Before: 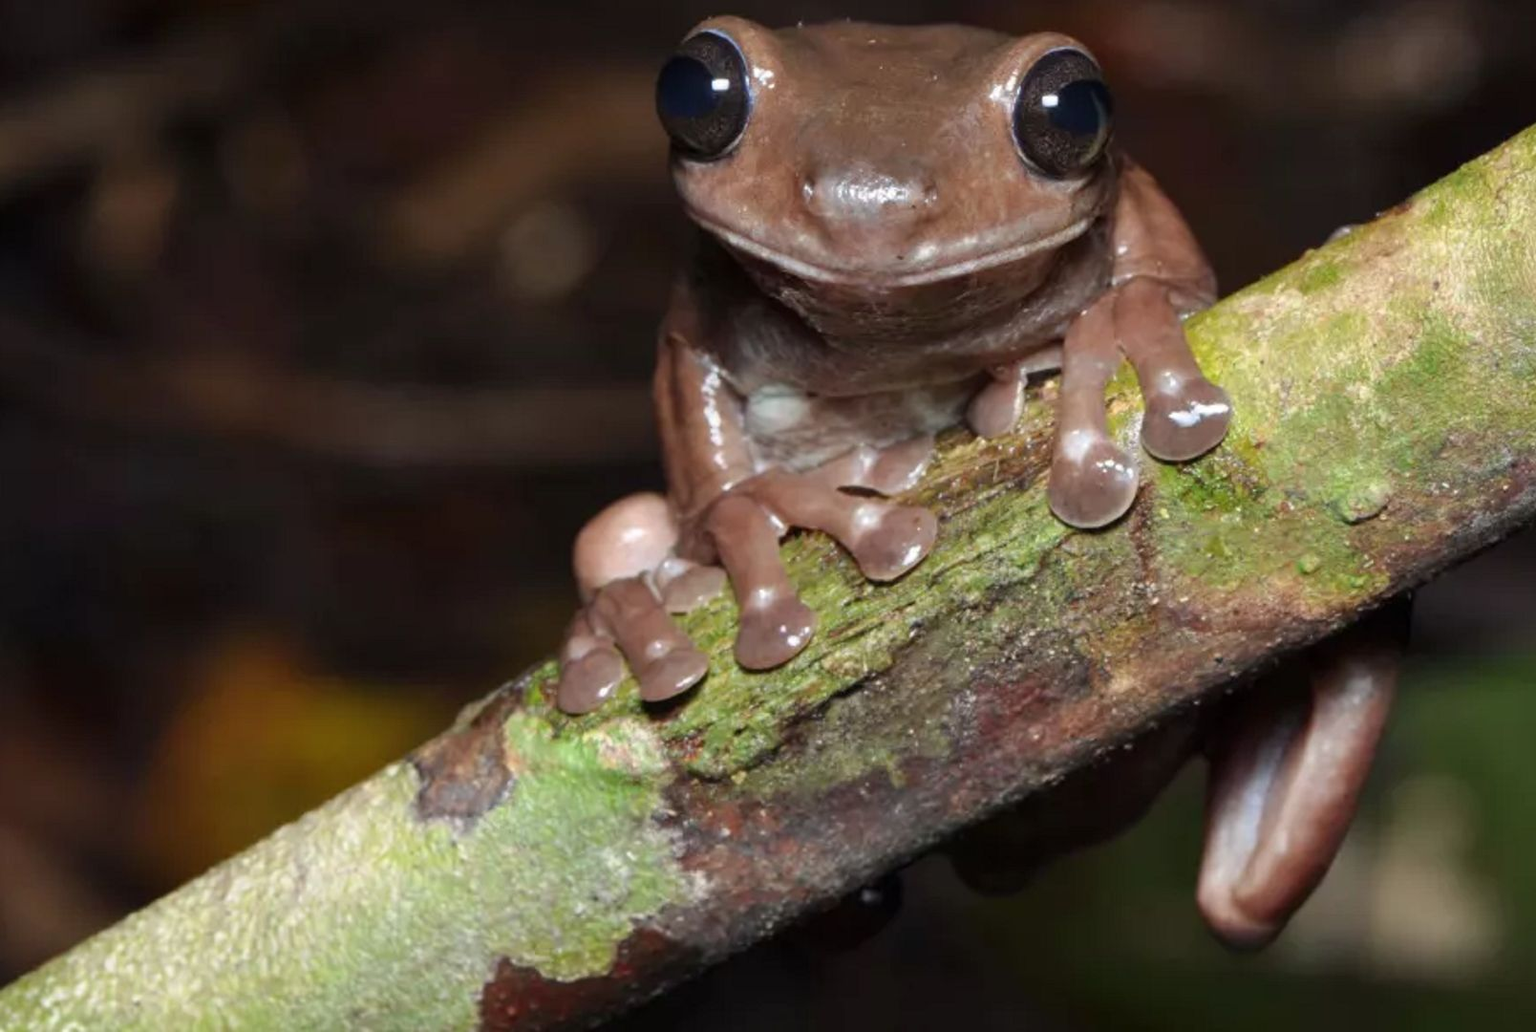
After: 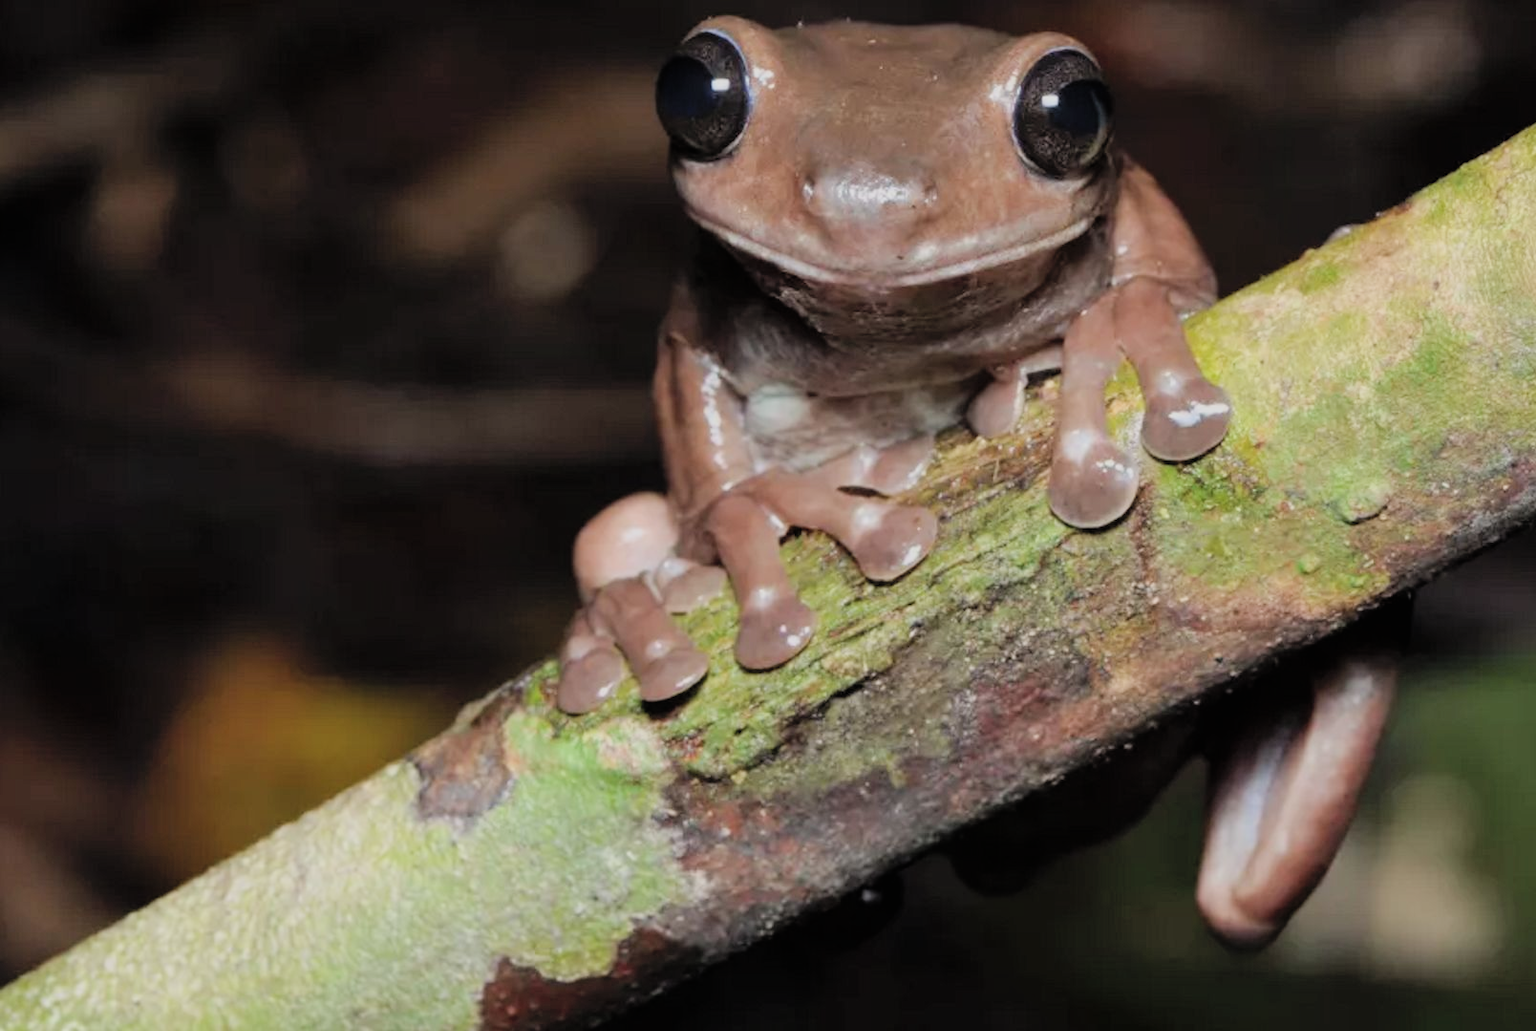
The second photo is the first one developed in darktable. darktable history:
contrast brightness saturation: brightness 0.127
filmic rgb: black relative exposure -7.65 EV, white relative exposure 4.56 EV, hardness 3.61
